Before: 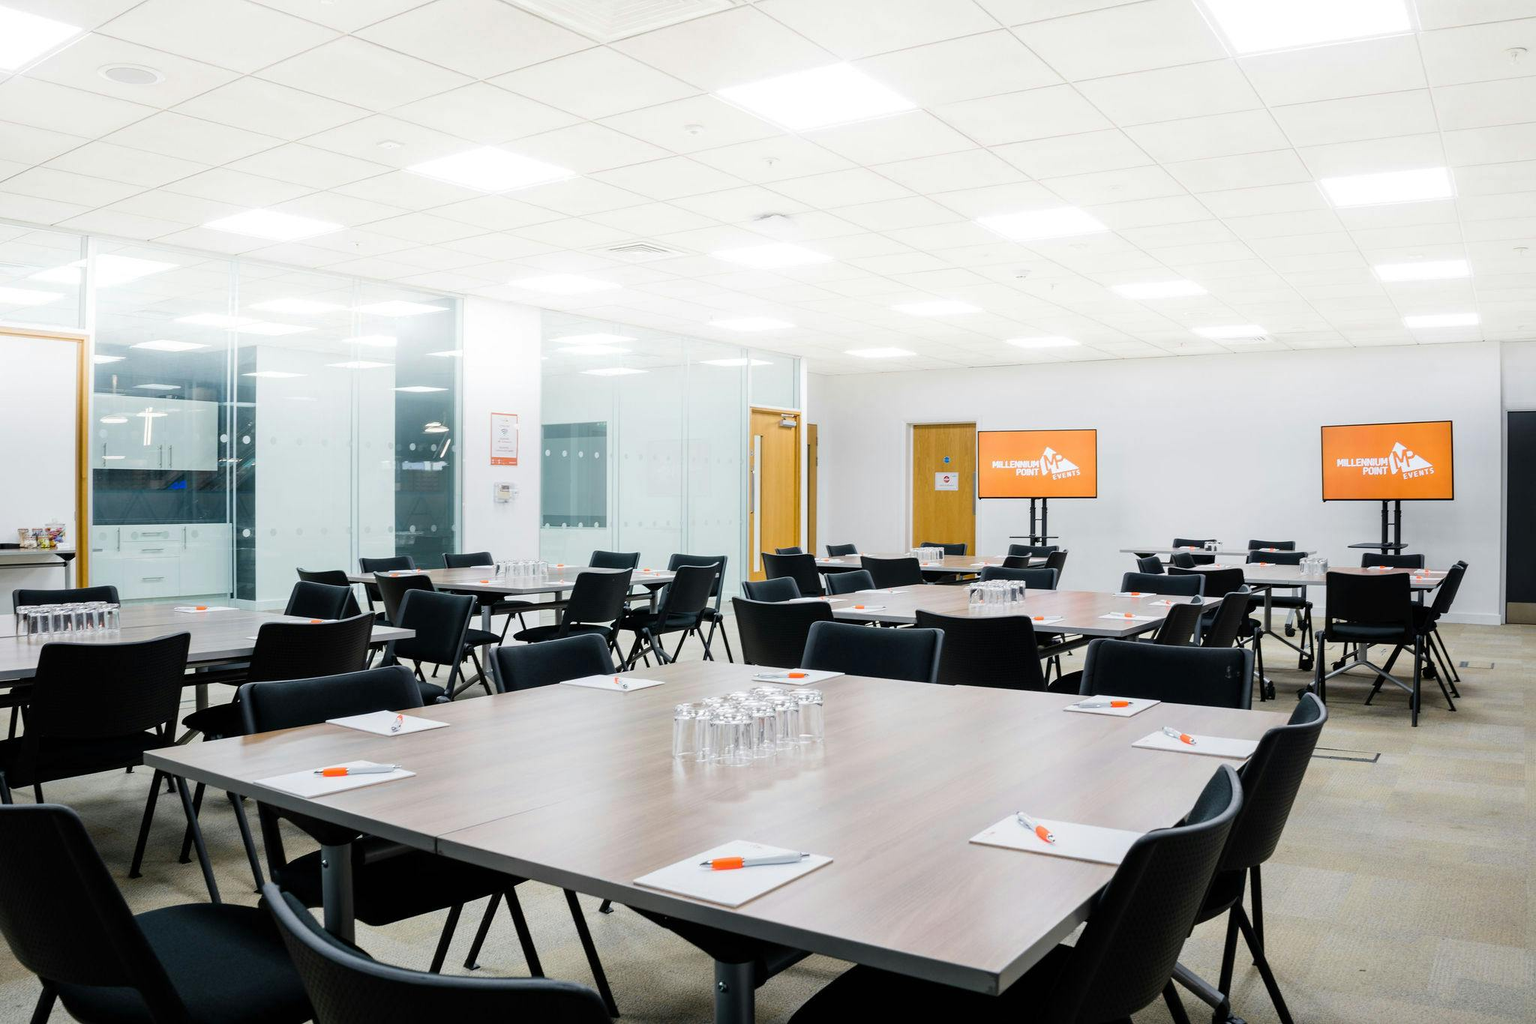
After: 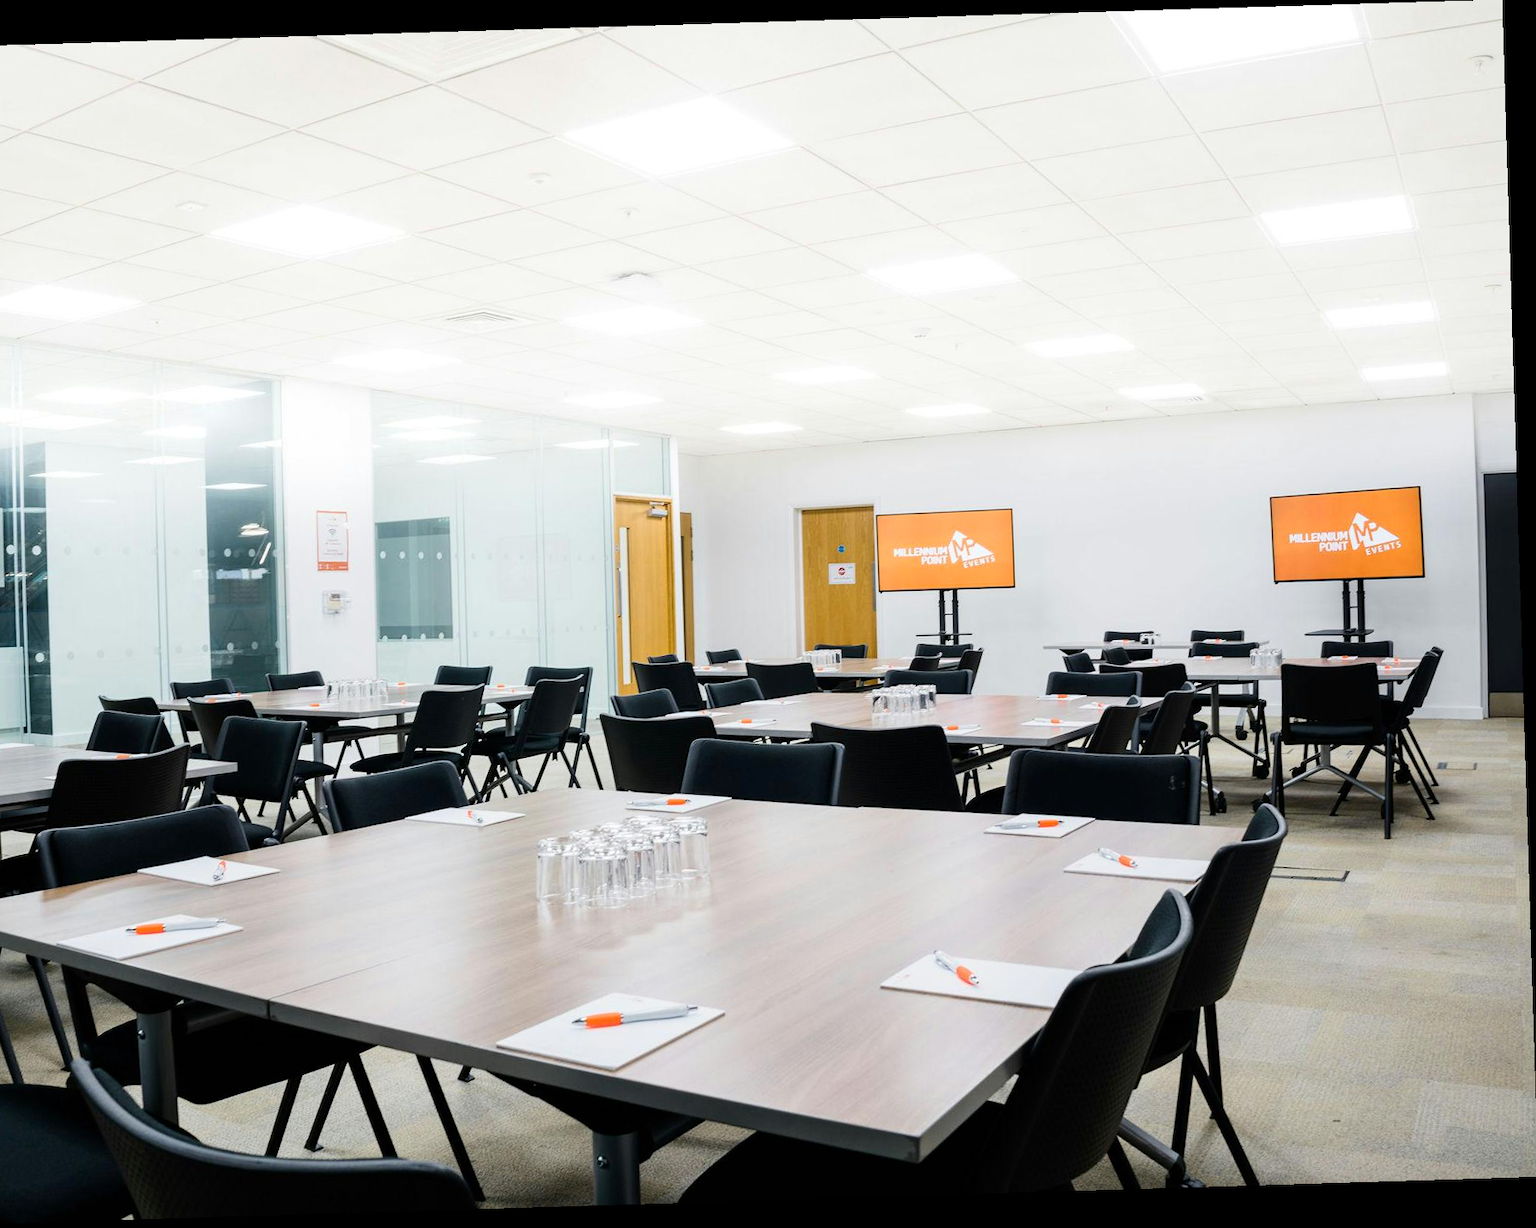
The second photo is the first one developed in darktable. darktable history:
rotate and perspective: rotation -1.75°, automatic cropping off
crop and rotate: left 14.584%
contrast brightness saturation: contrast 0.14
